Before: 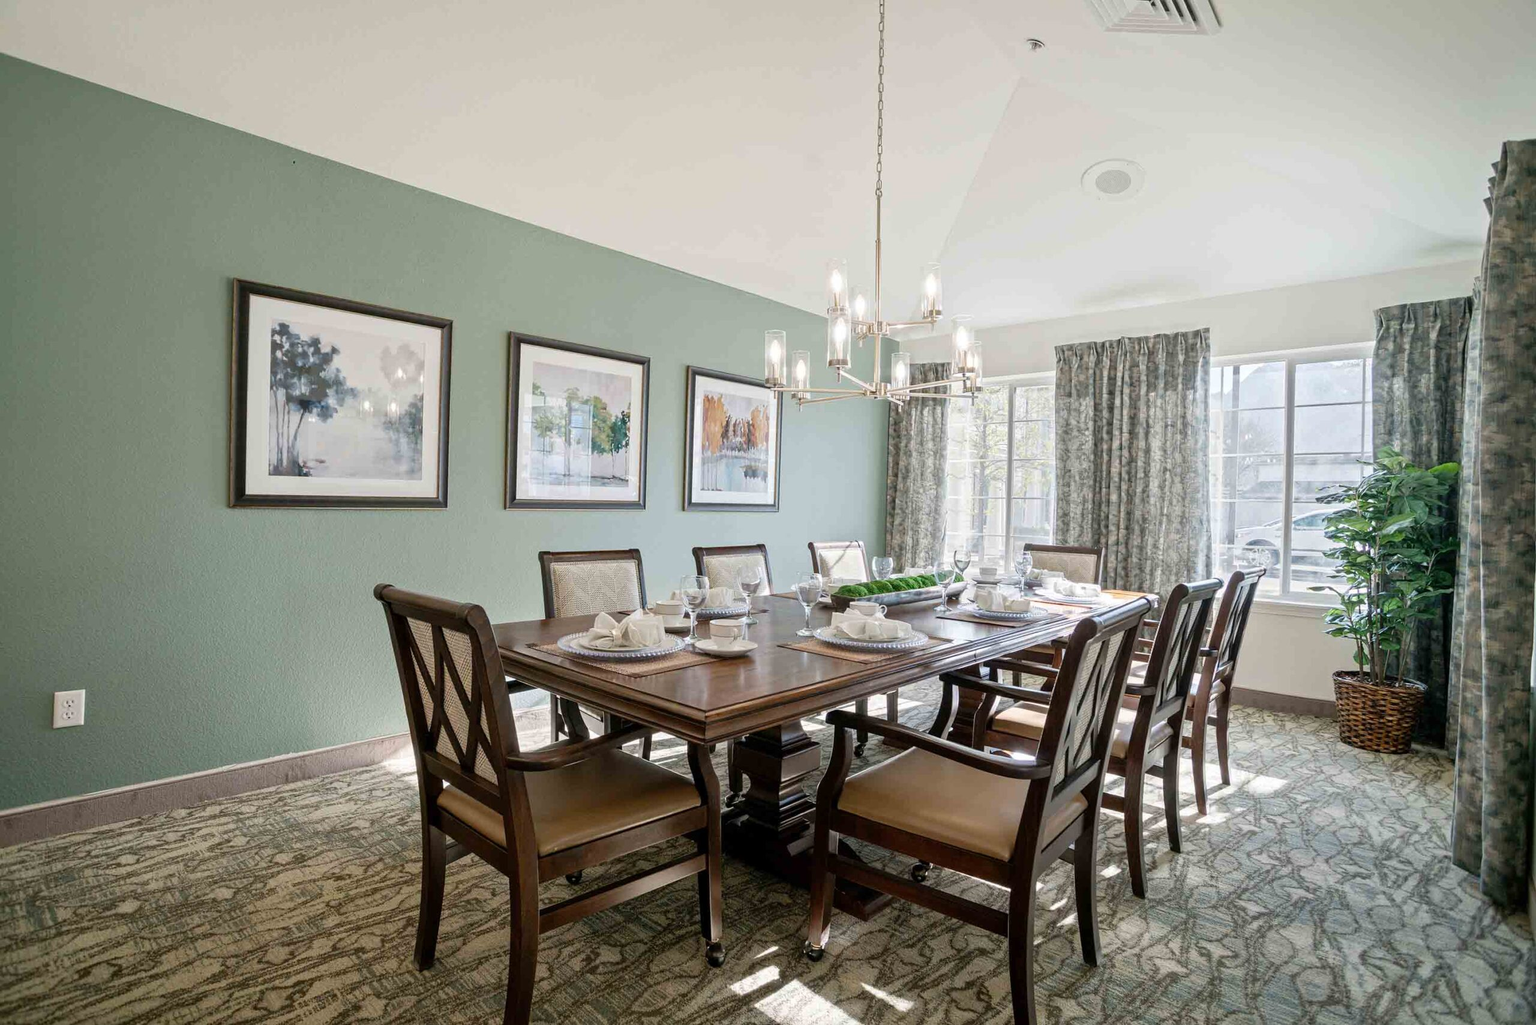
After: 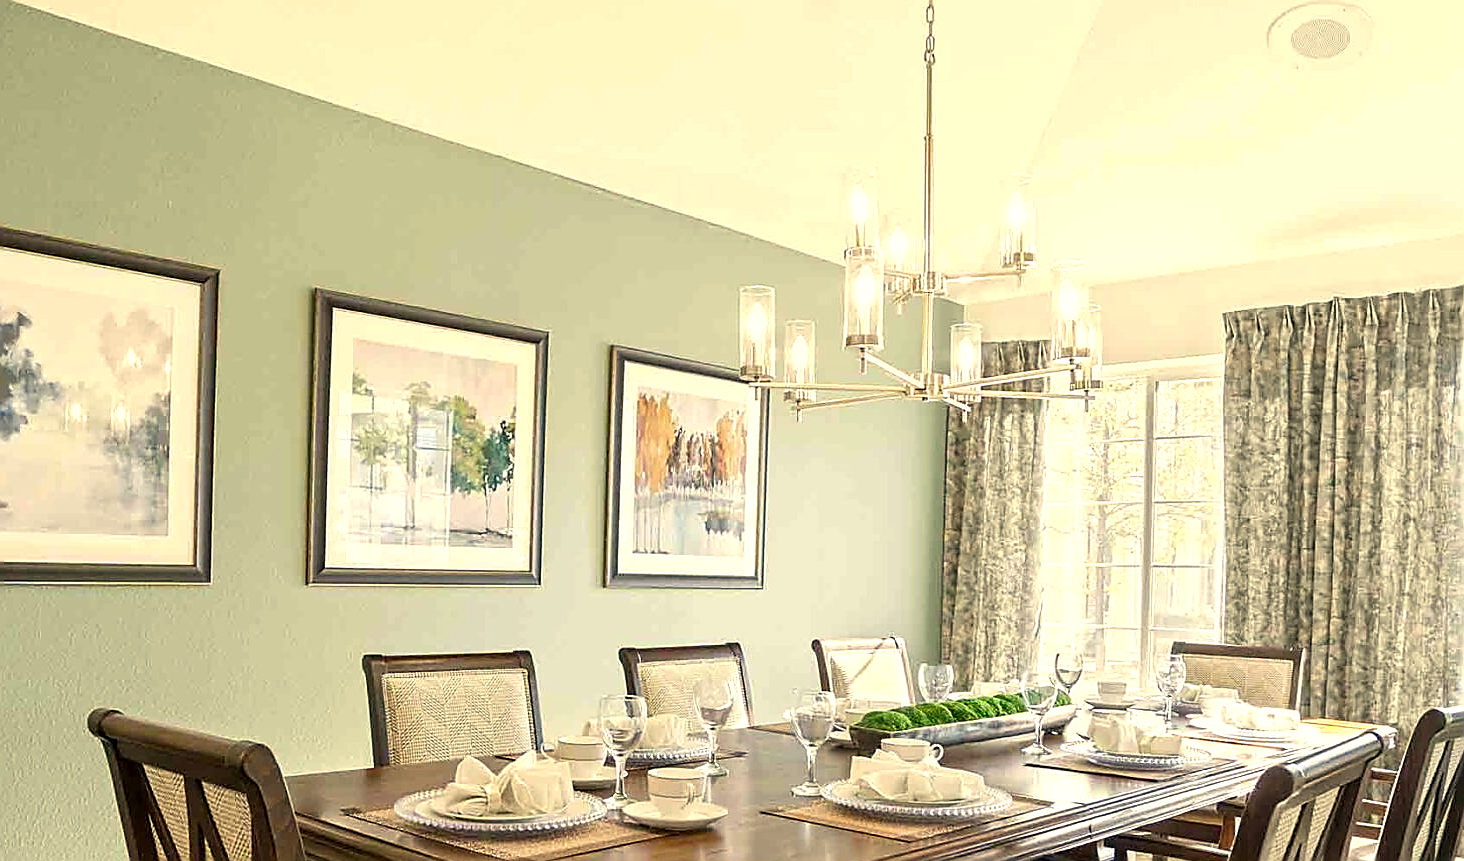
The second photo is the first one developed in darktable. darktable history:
crop: left 20.932%, top 15.471%, right 21.848%, bottom 34.081%
sharpen: radius 1.4, amount 1.25, threshold 0.7
color correction: highlights a* 2.72, highlights b* 22.8
exposure: exposure 0.556 EV, compensate highlight preservation false
